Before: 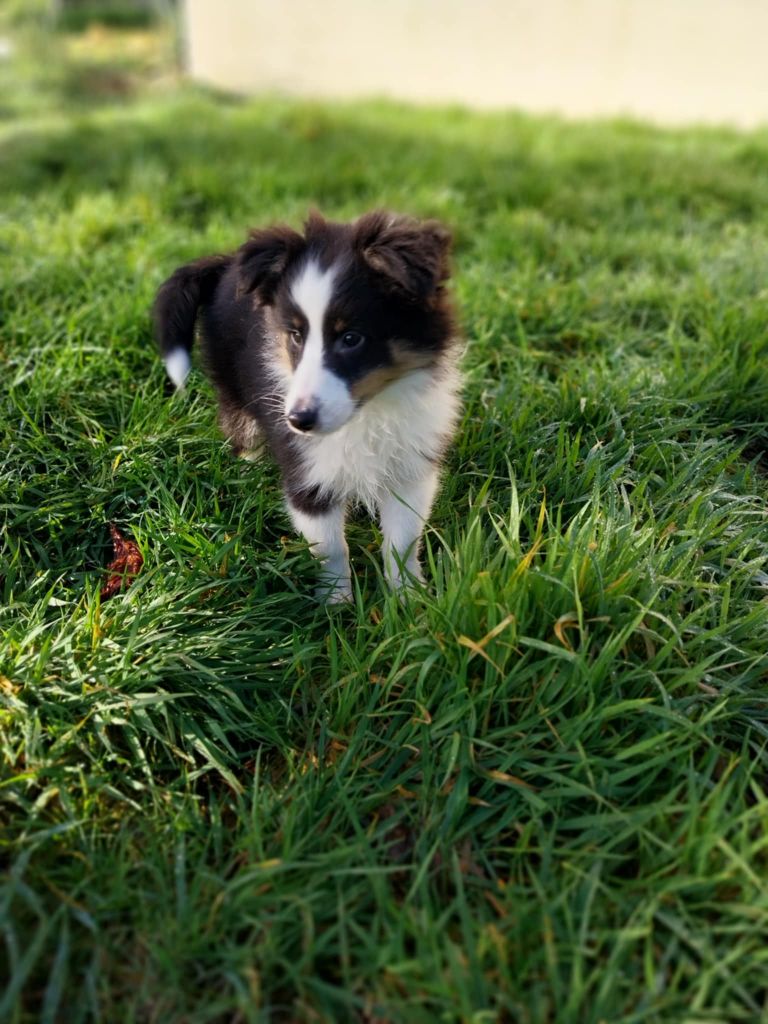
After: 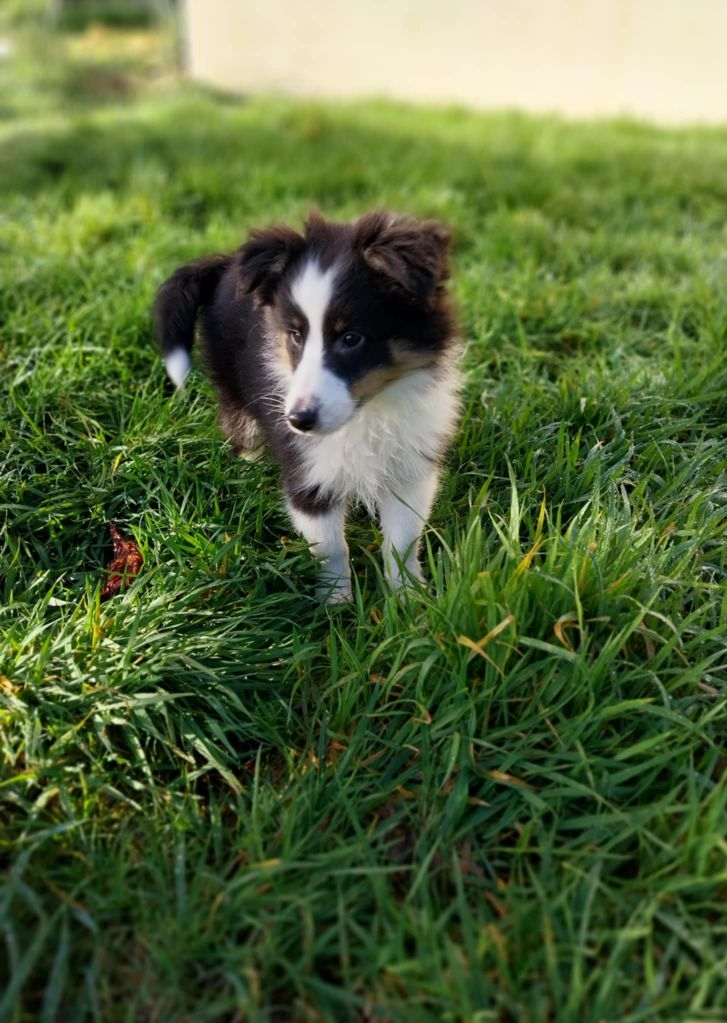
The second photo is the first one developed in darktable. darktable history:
crop and rotate: left 0%, right 5.219%
